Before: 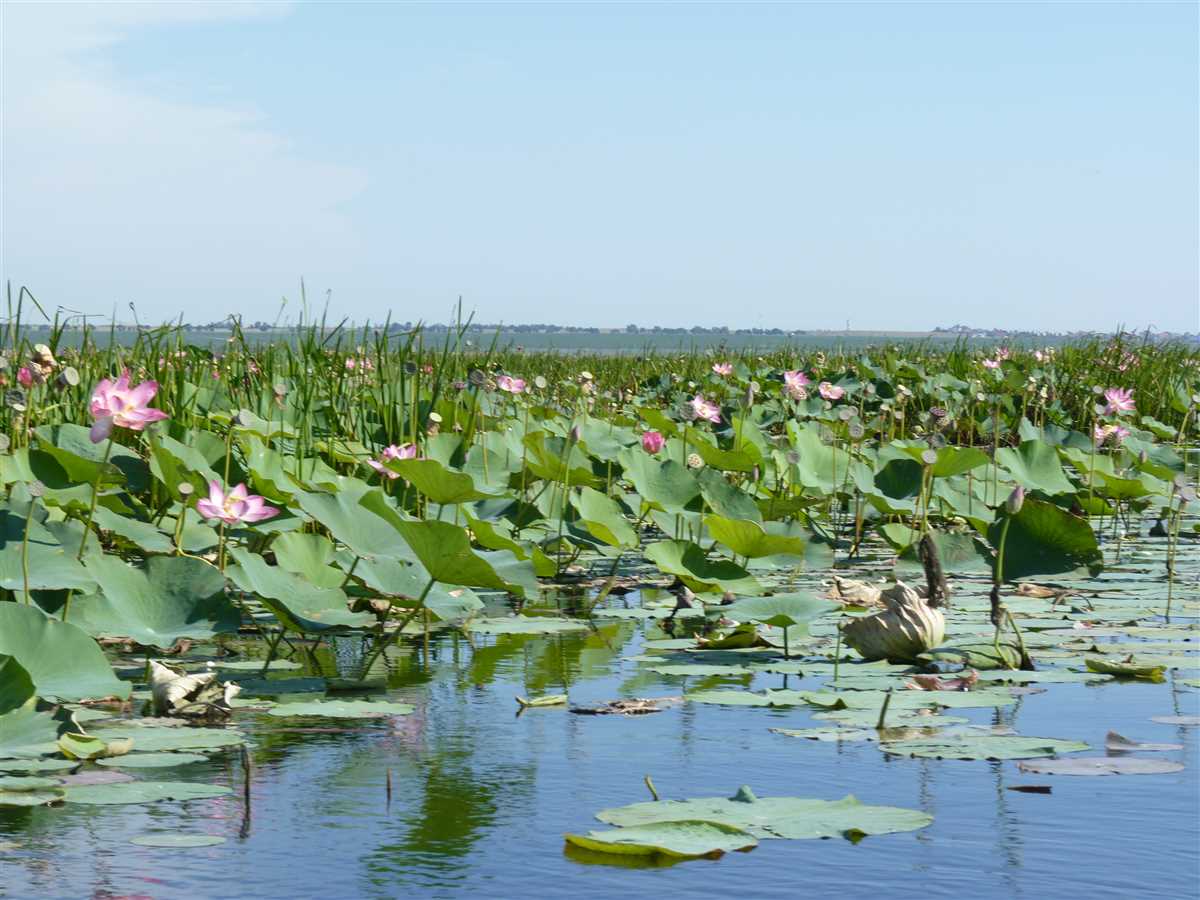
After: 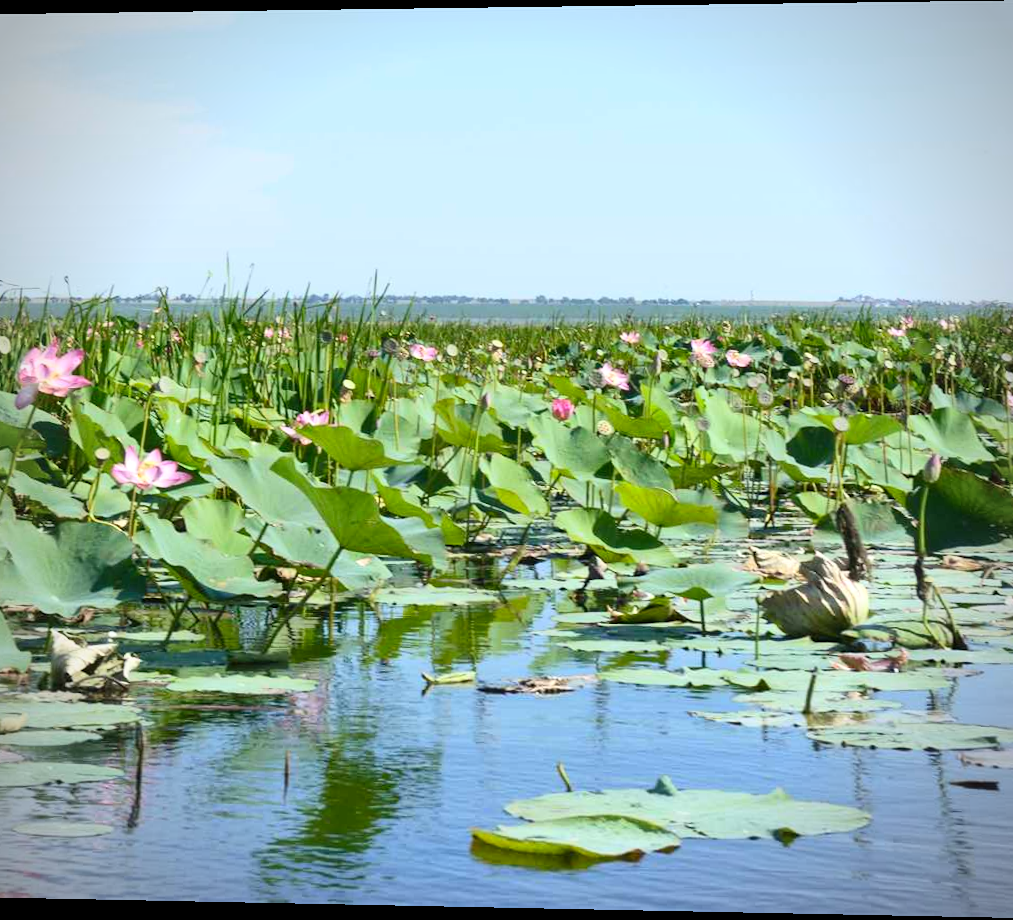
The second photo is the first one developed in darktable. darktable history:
local contrast: mode bilateral grid, contrast 20, coarseness 50, detail 120%, midtone range 0.2
contrast brightness saturation: contrast 0.2, brightness 0.16, saturation 0.22
vignetting: unbound false
rotate and perspective: rotation 0.128°, lens shift (vertical) -0.181, lens shift (horizontal) -0.044, shear 0.001, automatic cropping off
crop: left 9.88%, right 12.664%
